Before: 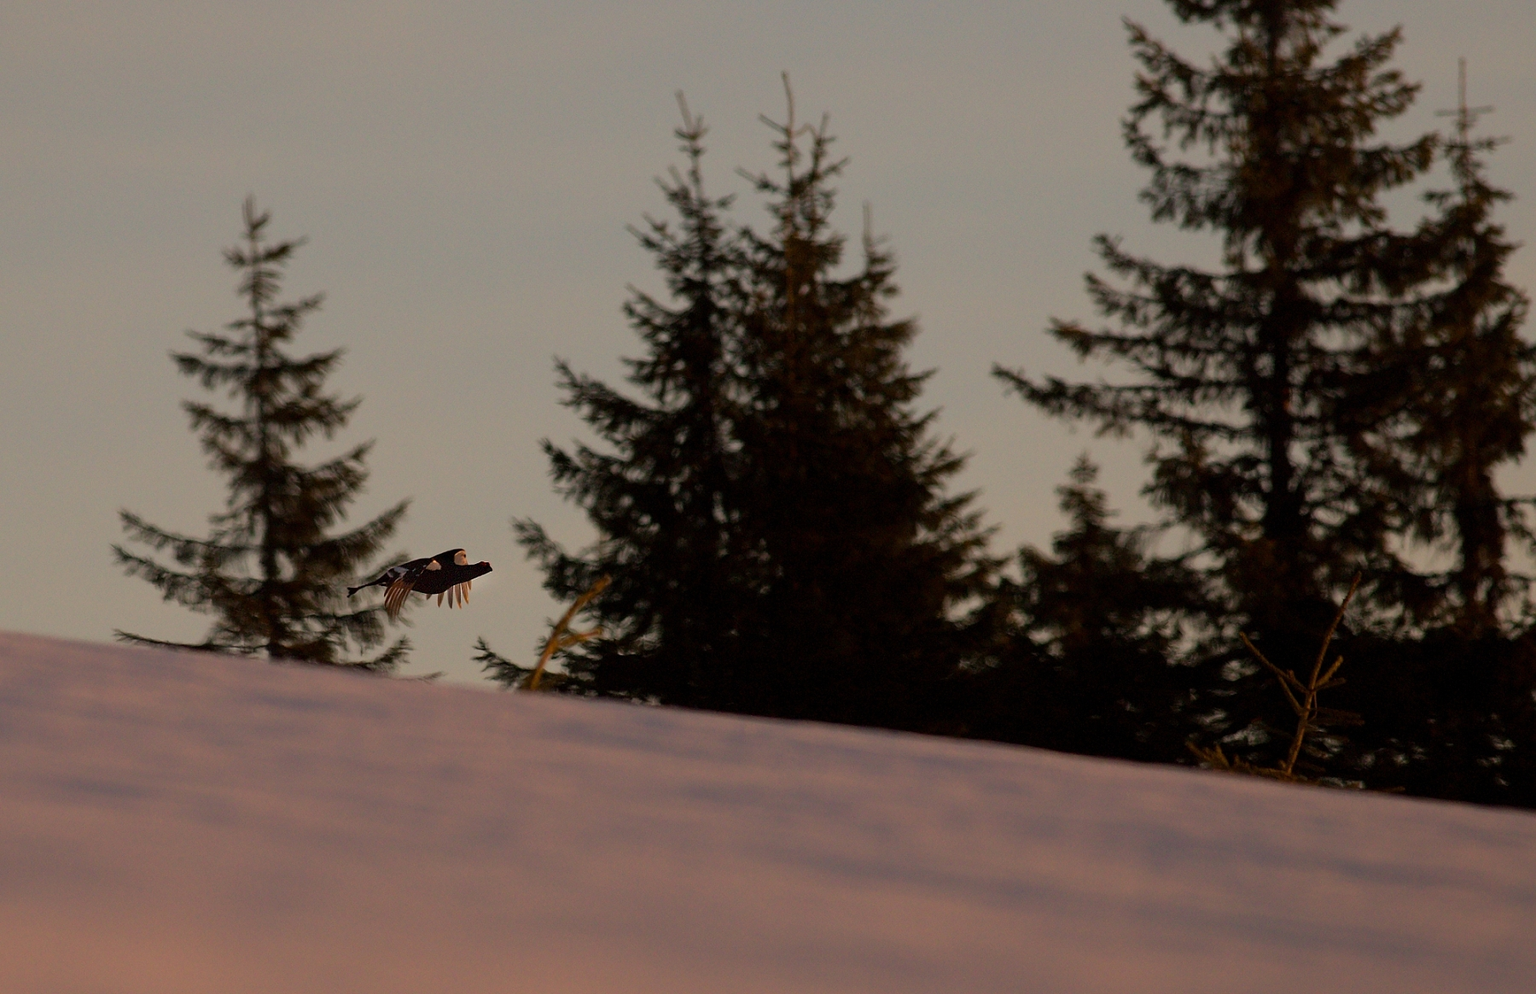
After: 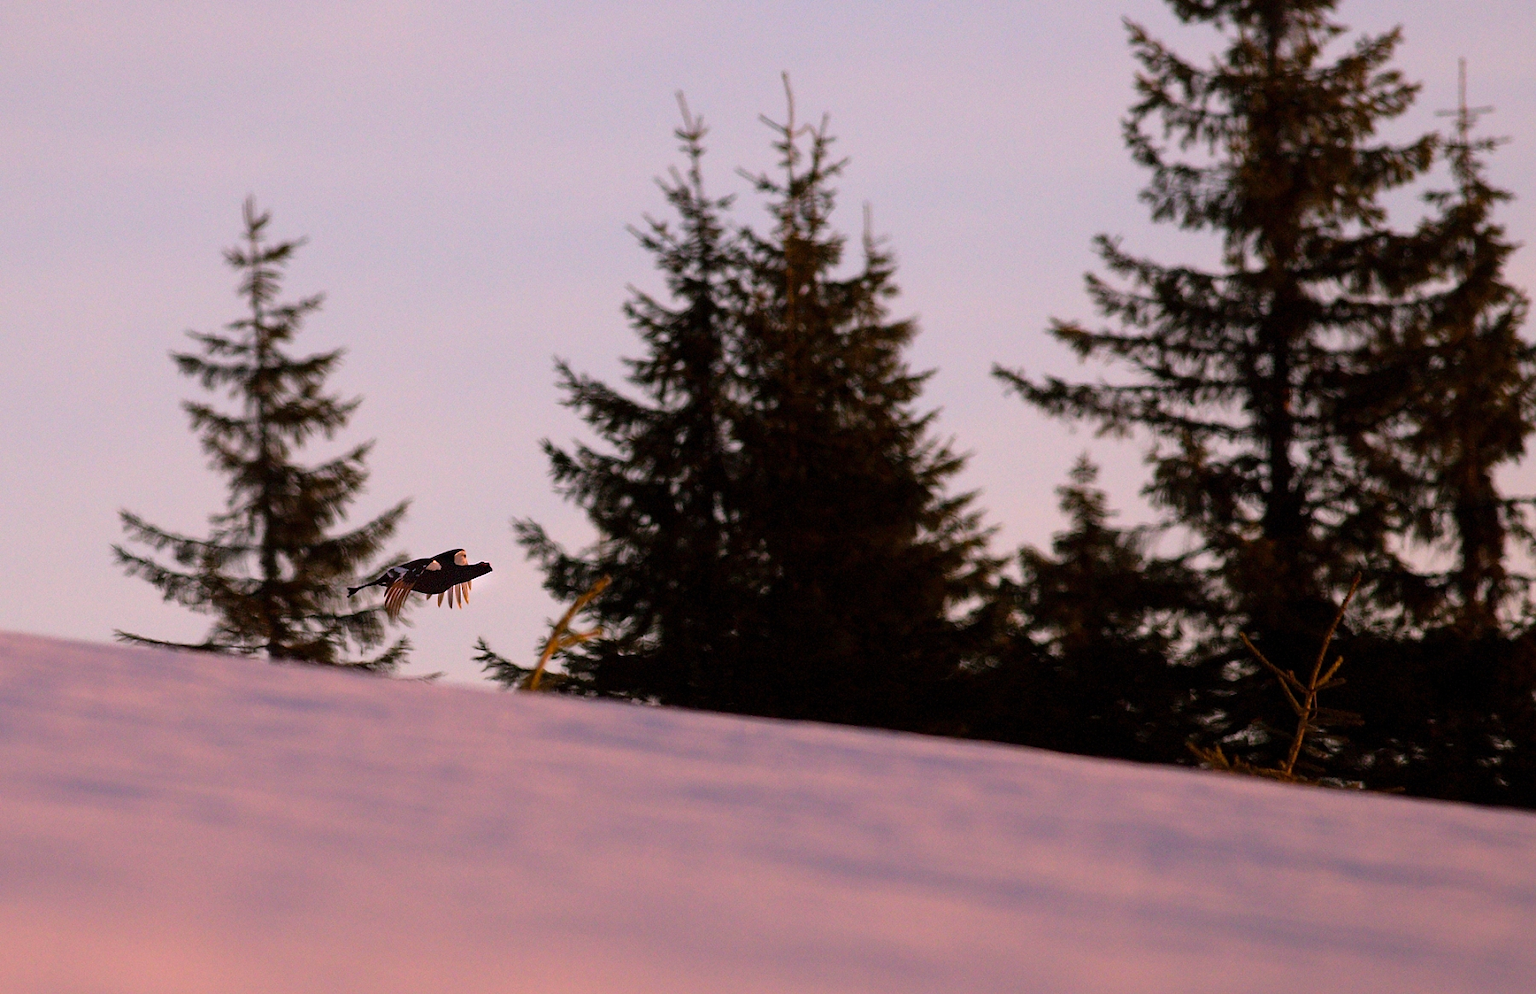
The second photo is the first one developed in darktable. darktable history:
levels: levels [0, 0.394, 0.787]
rotate and perspective: automatic cropping off
white balance: red 1.042, blue 1.17
